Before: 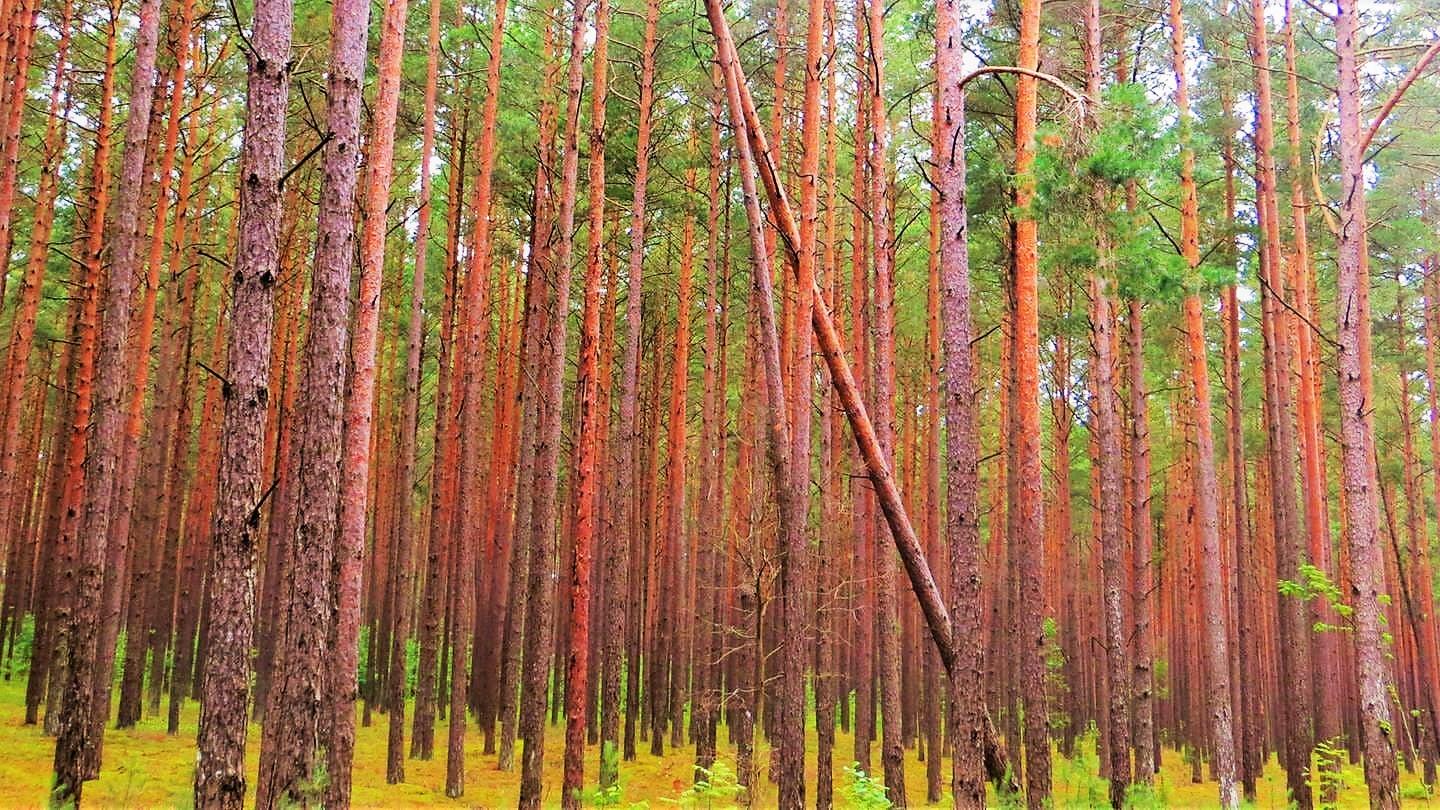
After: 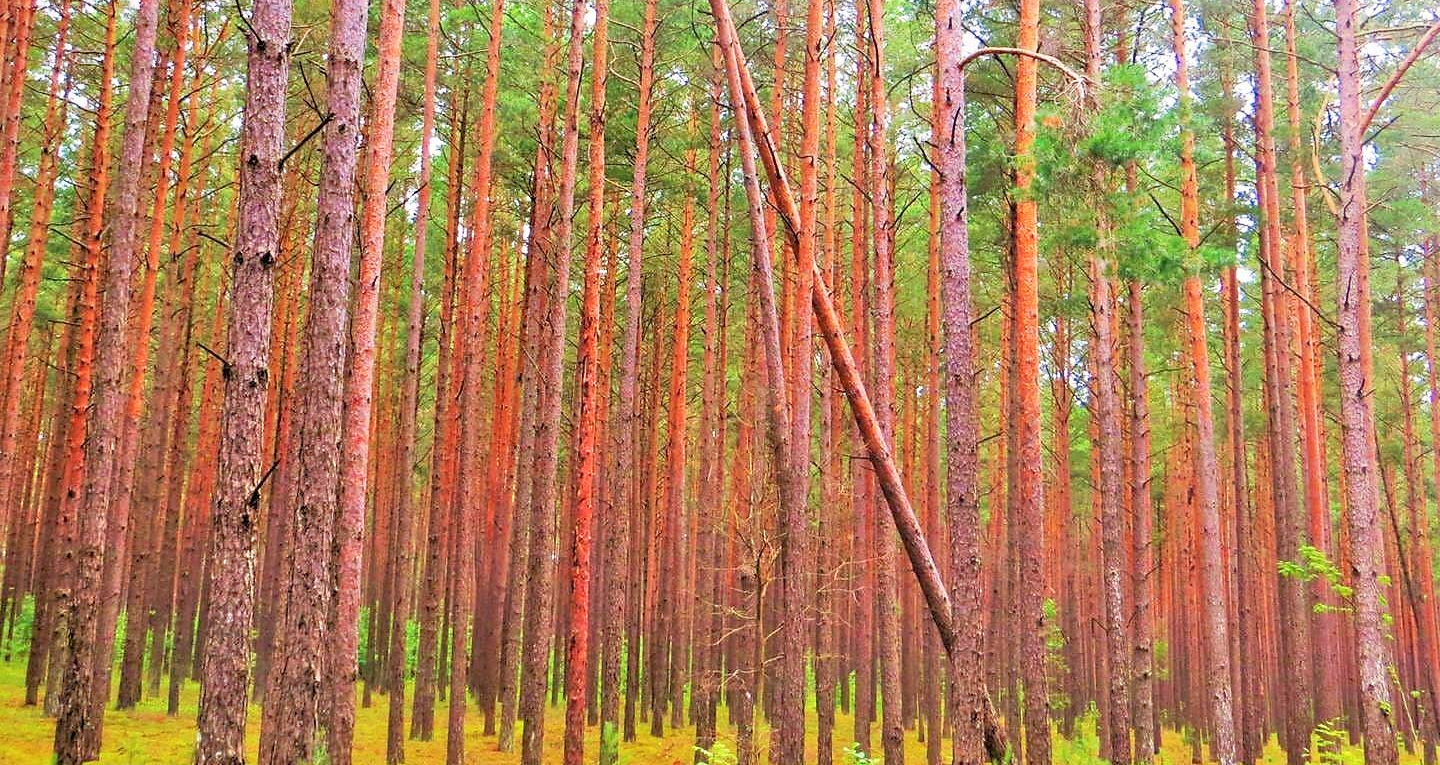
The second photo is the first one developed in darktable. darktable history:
crop and rotate: top 2.412%, bottom 3.138%
tone equalizer: -7 EV 0.147 EV, -6 EV 0.581 EV, -5 EV 1.18 EV, -4 EV 1.34 EV, -3 EV 1.14 EV, -2 EV 0.6 EV, -1 EV 0.165 EV
